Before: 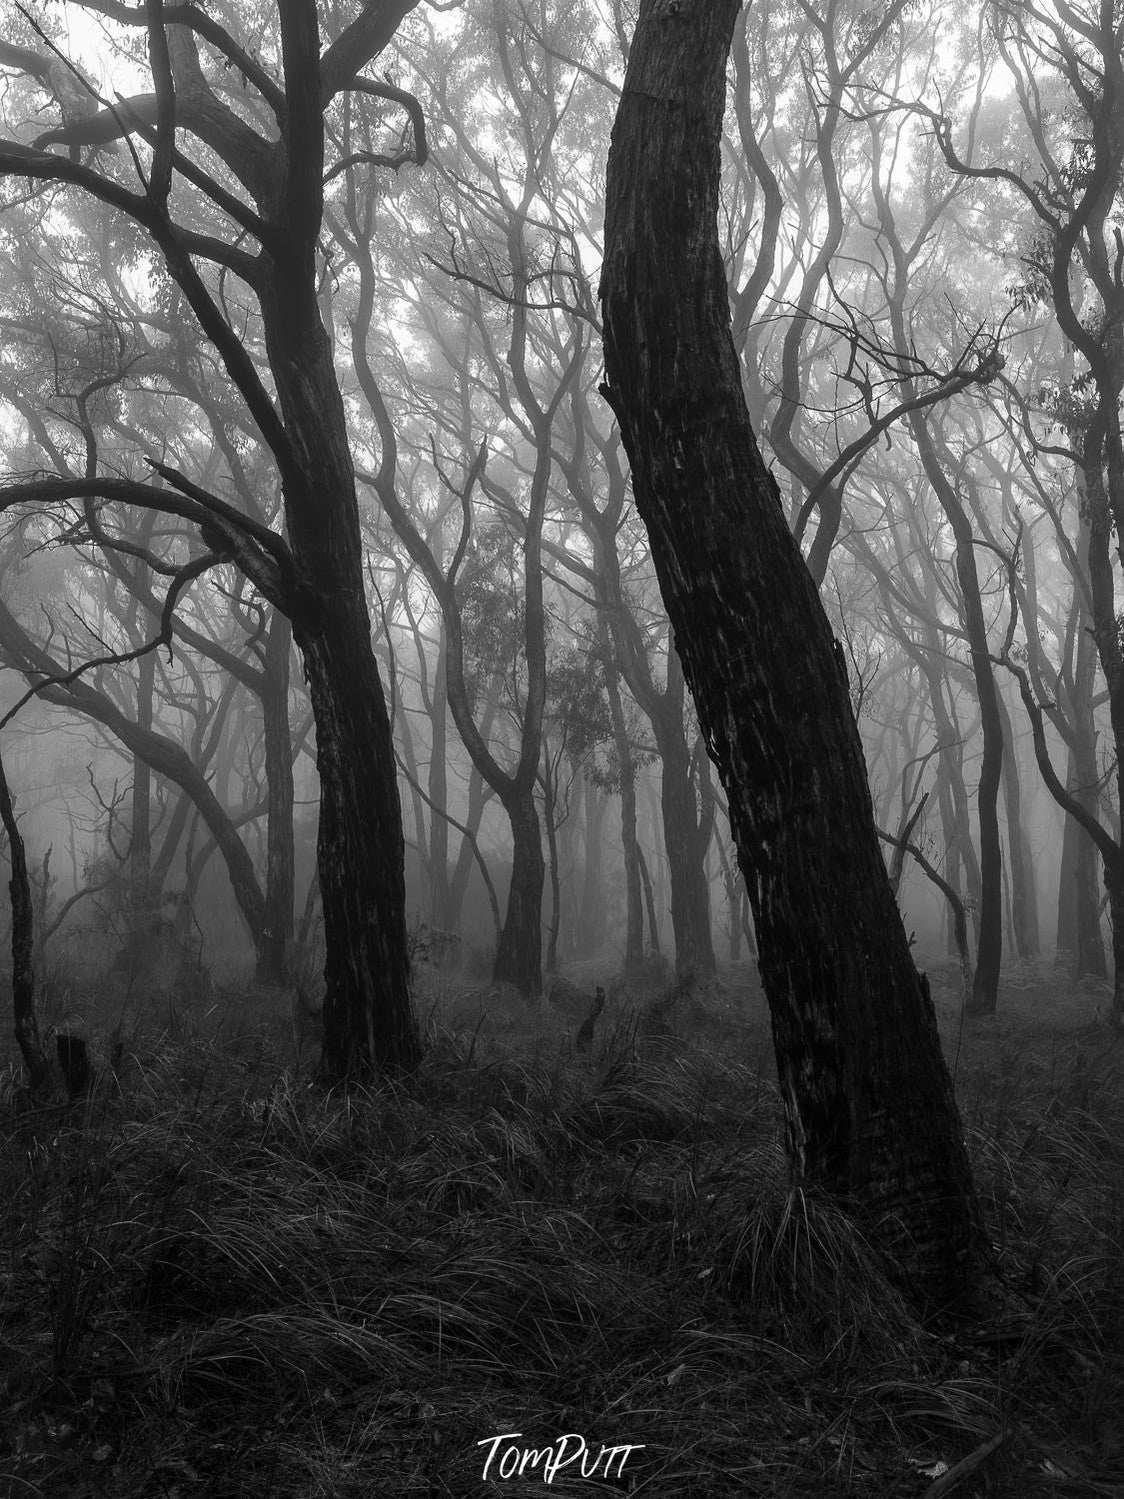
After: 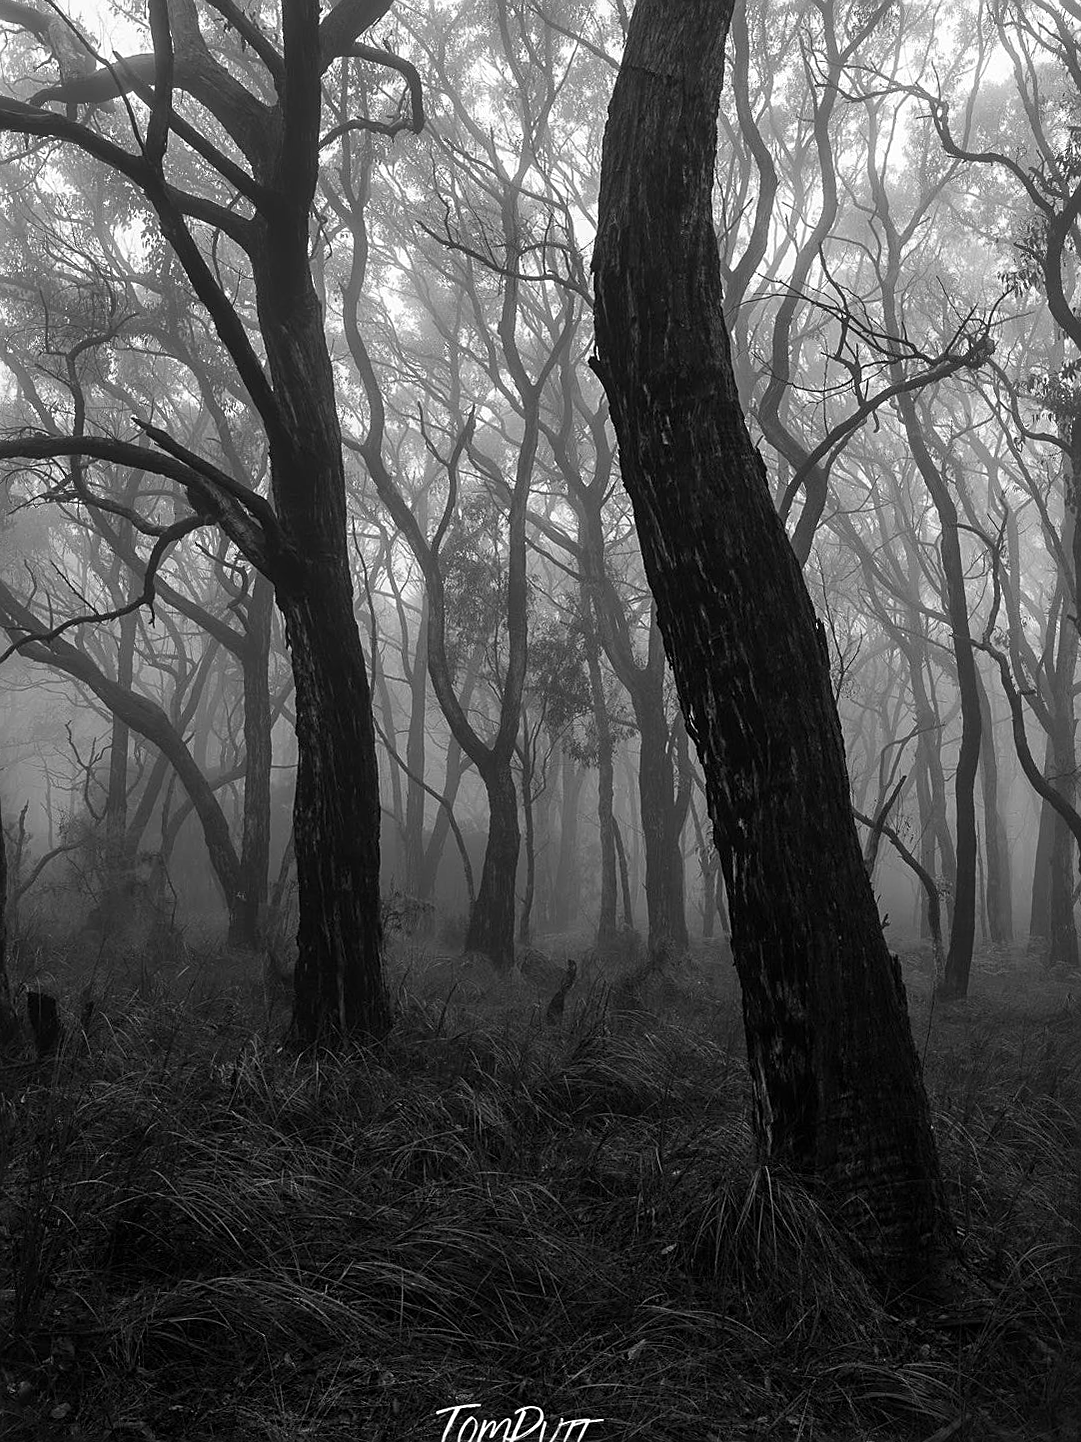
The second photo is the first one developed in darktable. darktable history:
sharpen: on, module defaults
crop and rotate: angle -1.69°
